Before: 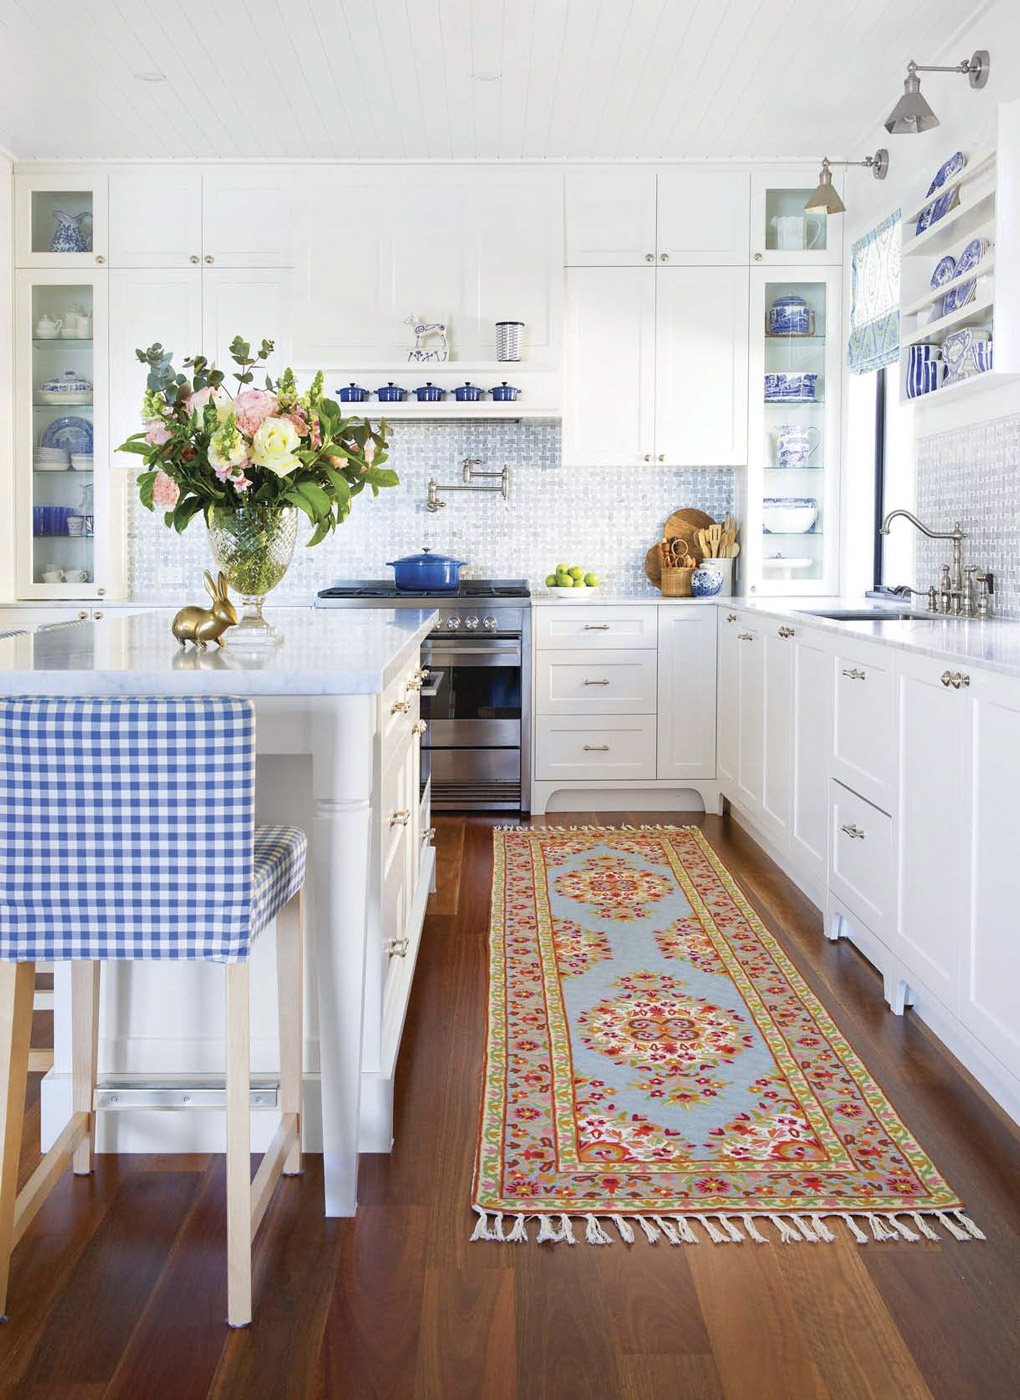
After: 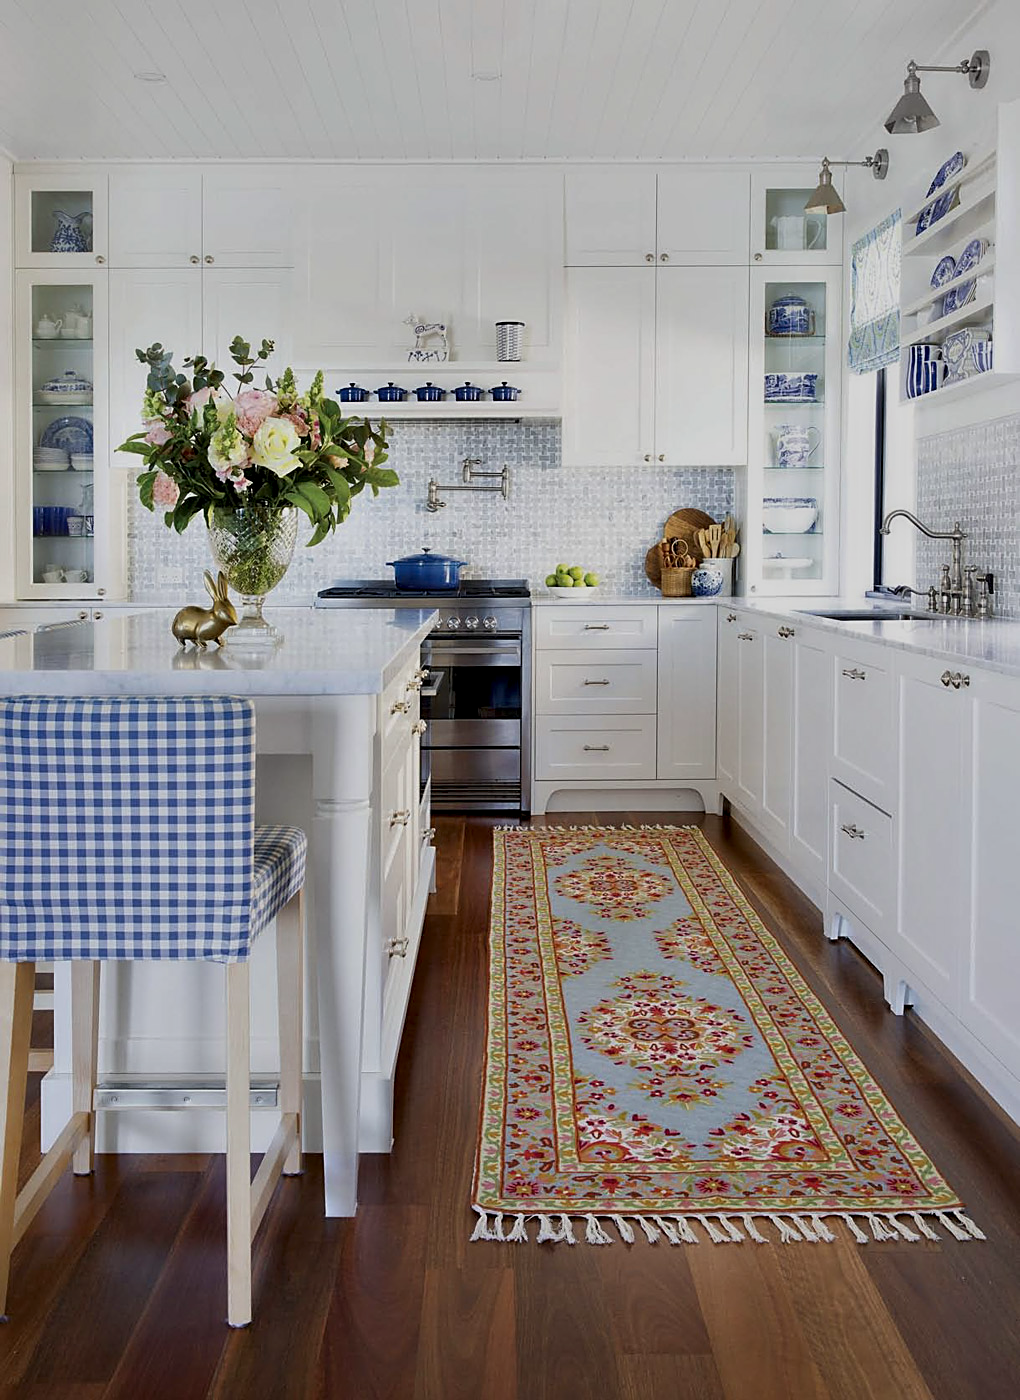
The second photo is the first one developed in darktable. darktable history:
sharpen: on, module defaults
exposure: black level correction 0, exposure -0.721 EV, compensate highlight preservation false
contrast equalizer: y [[0.536, 0.565, 0.581, 0.516, 0.52, 0.491], [0.5 ×6], [0.5 ×6], [0 ×6], [0 ×6]]
